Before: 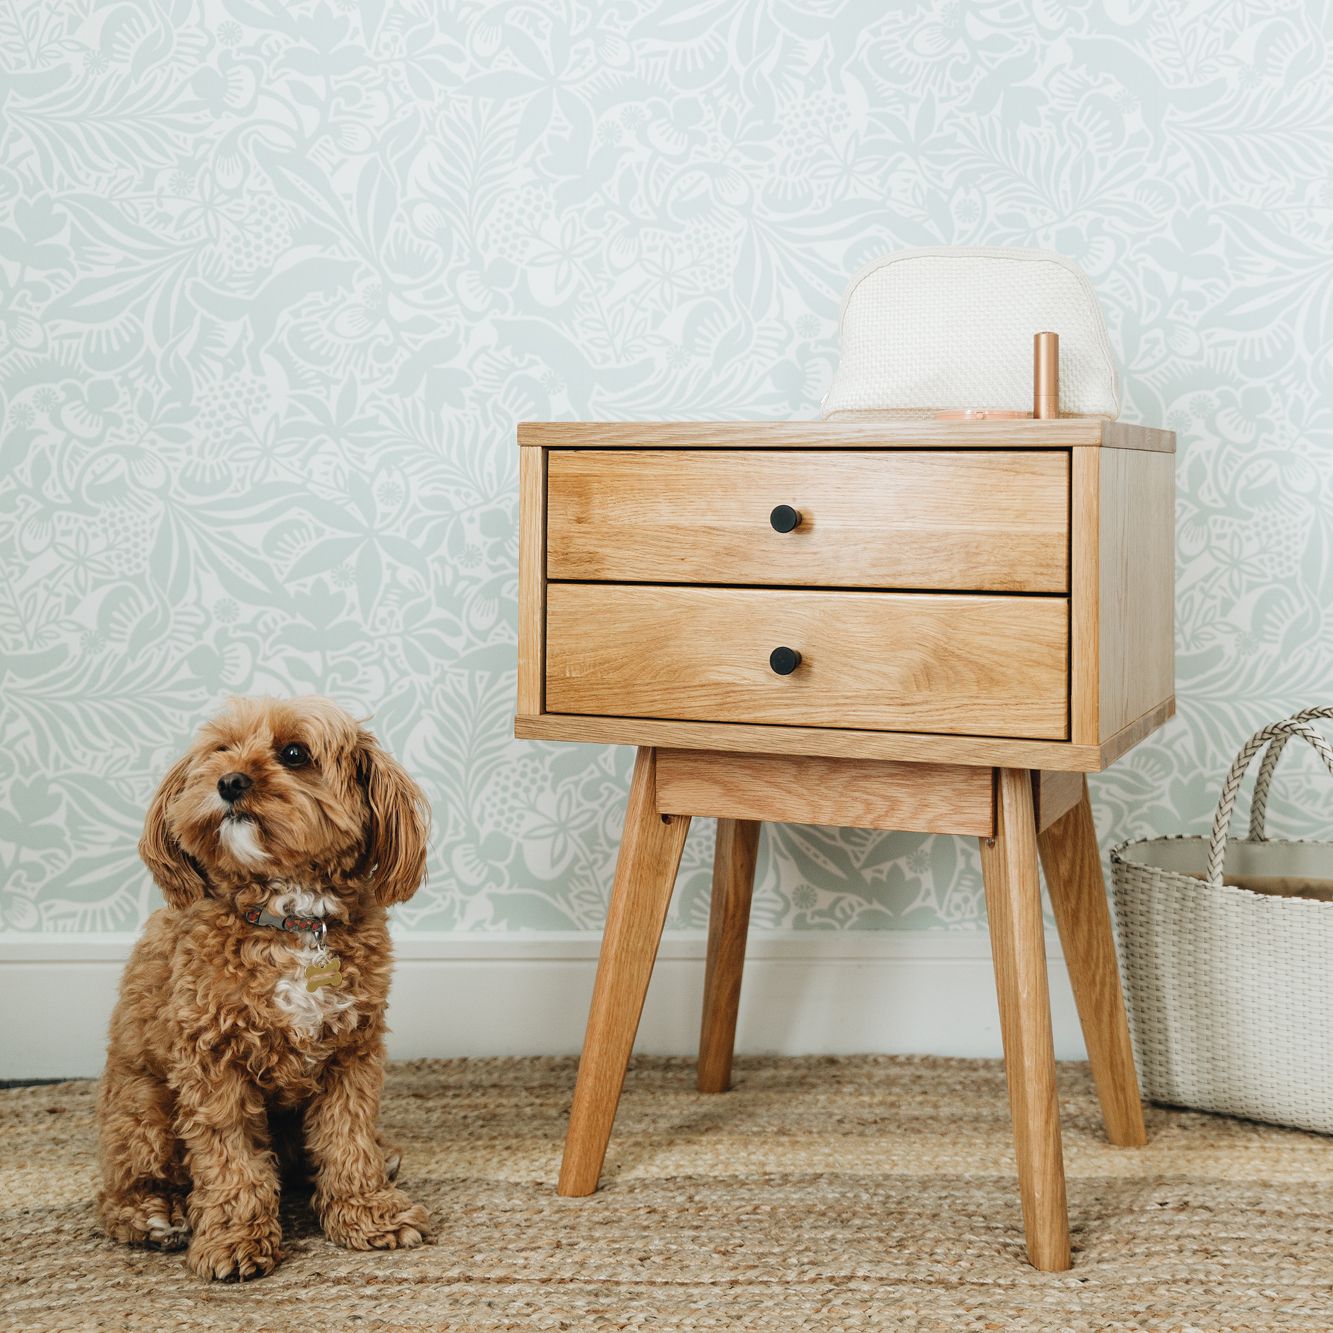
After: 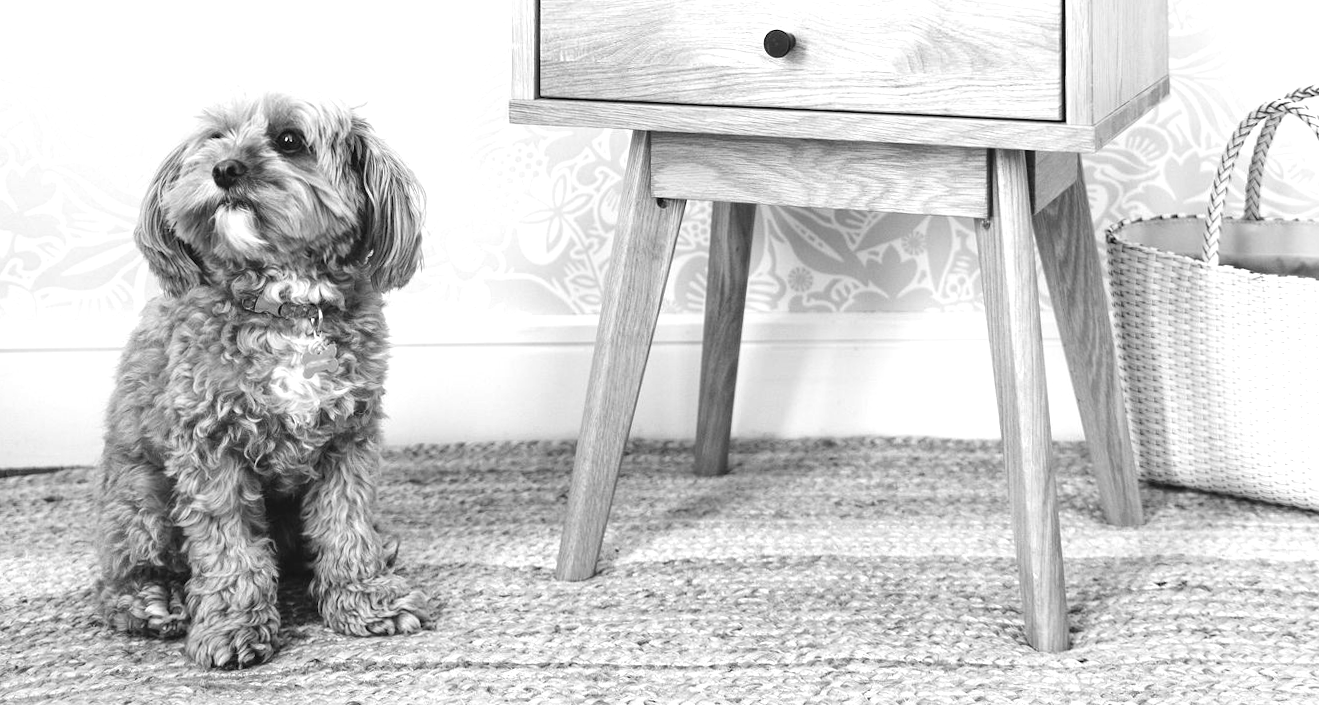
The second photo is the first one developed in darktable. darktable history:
monochrome: a -74.22, b 78.2
crop and rotate: top 46.237%
exposure: black level correction 0, exposure 1.2 EV, compensate exposure bias true, compensate highlight preservation false
rotate and perspective: rotation -0.45°, automatic cropping original format, crop left 0.008, crop right 0.992, crop top 0.012, crop bottom 0.988
